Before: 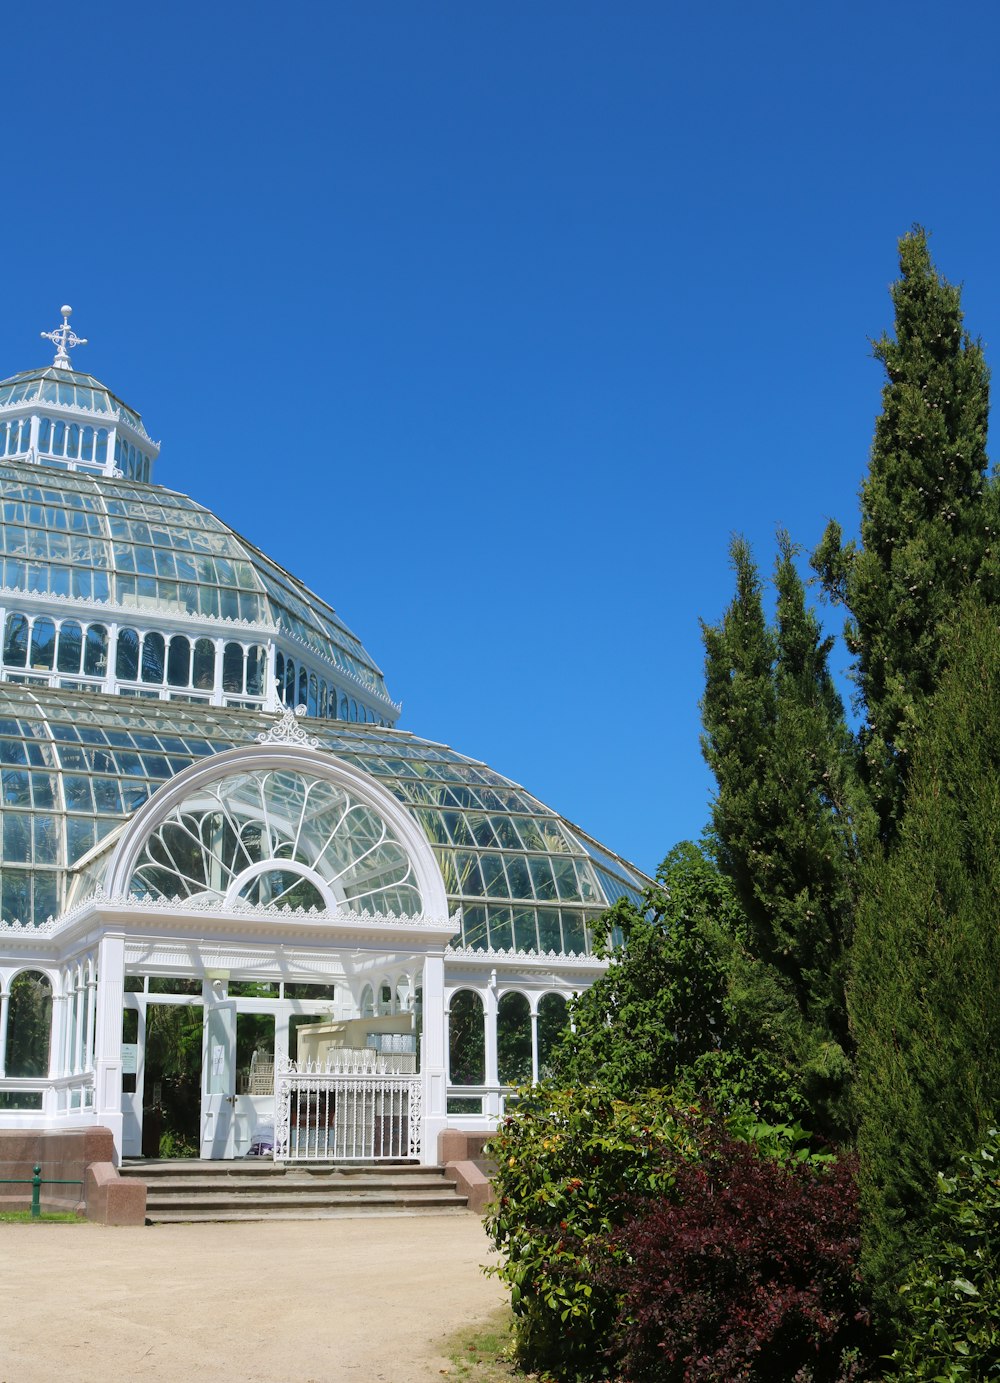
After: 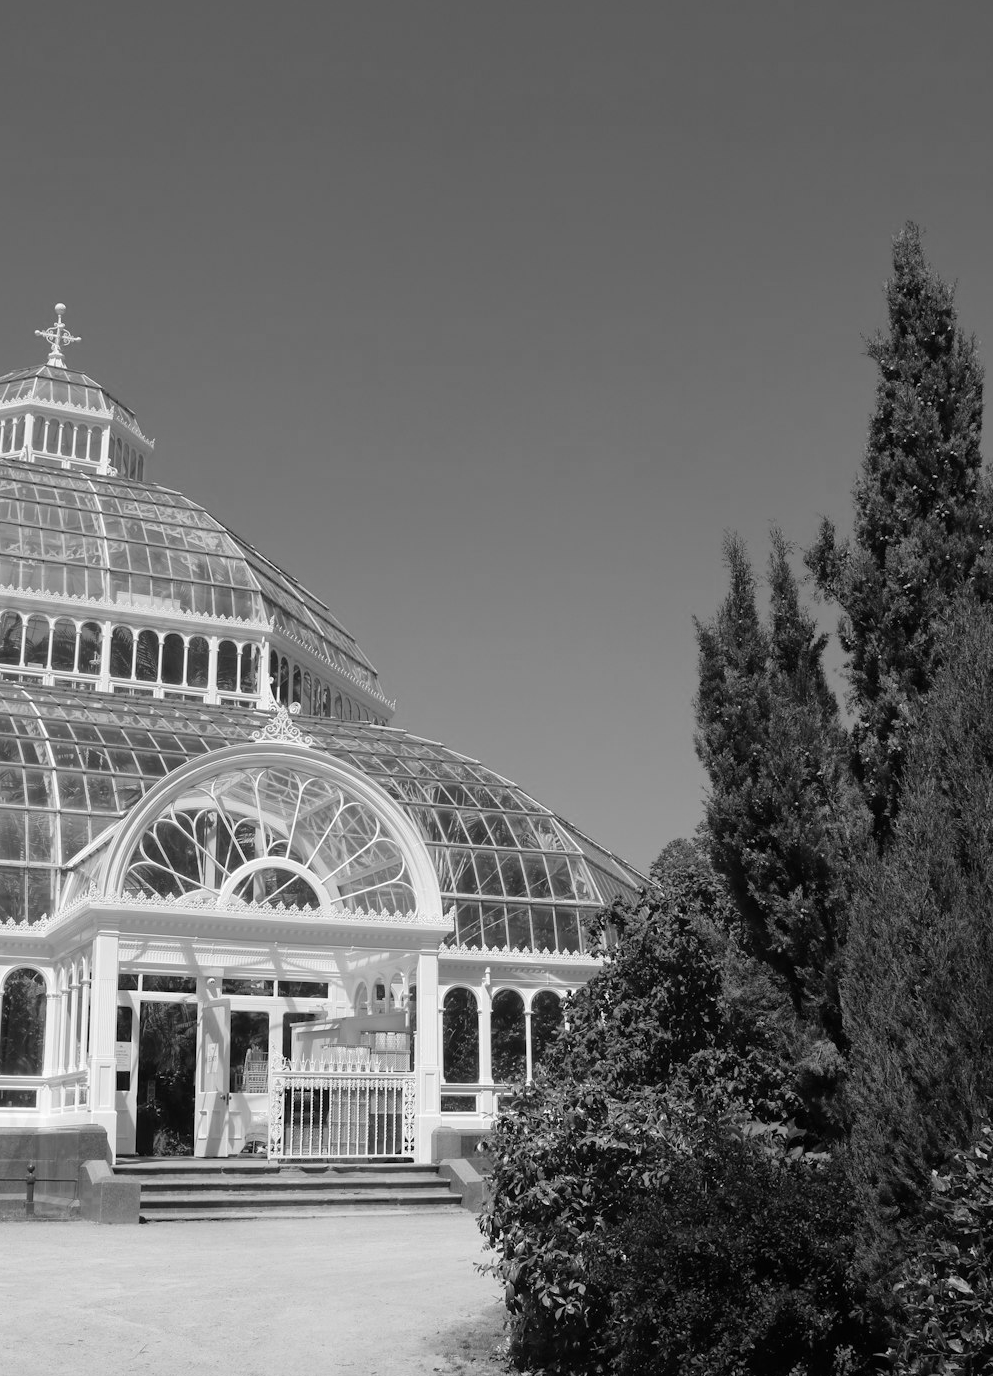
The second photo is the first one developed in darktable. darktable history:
crop and rotate: left 0.614%, top 0.179%, bottom 0.309%
monochrome: on, module defaults
